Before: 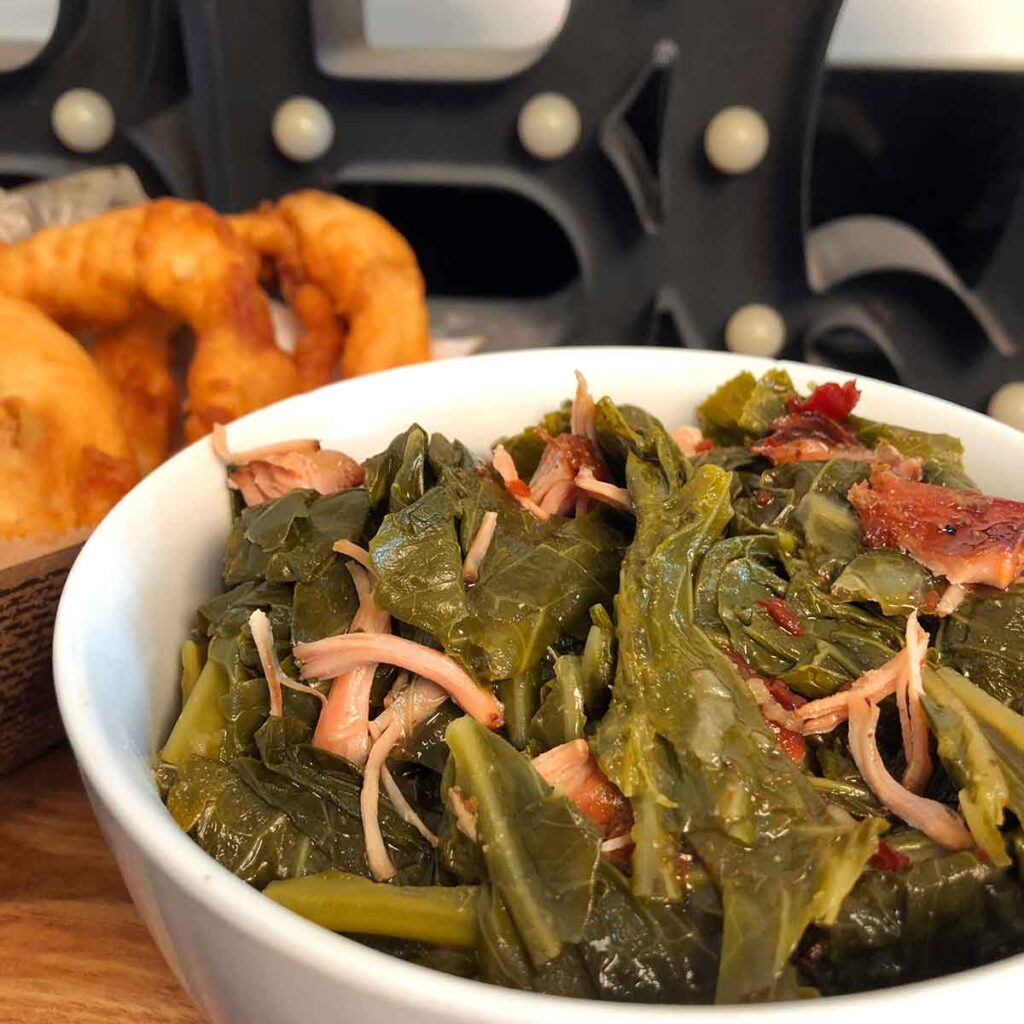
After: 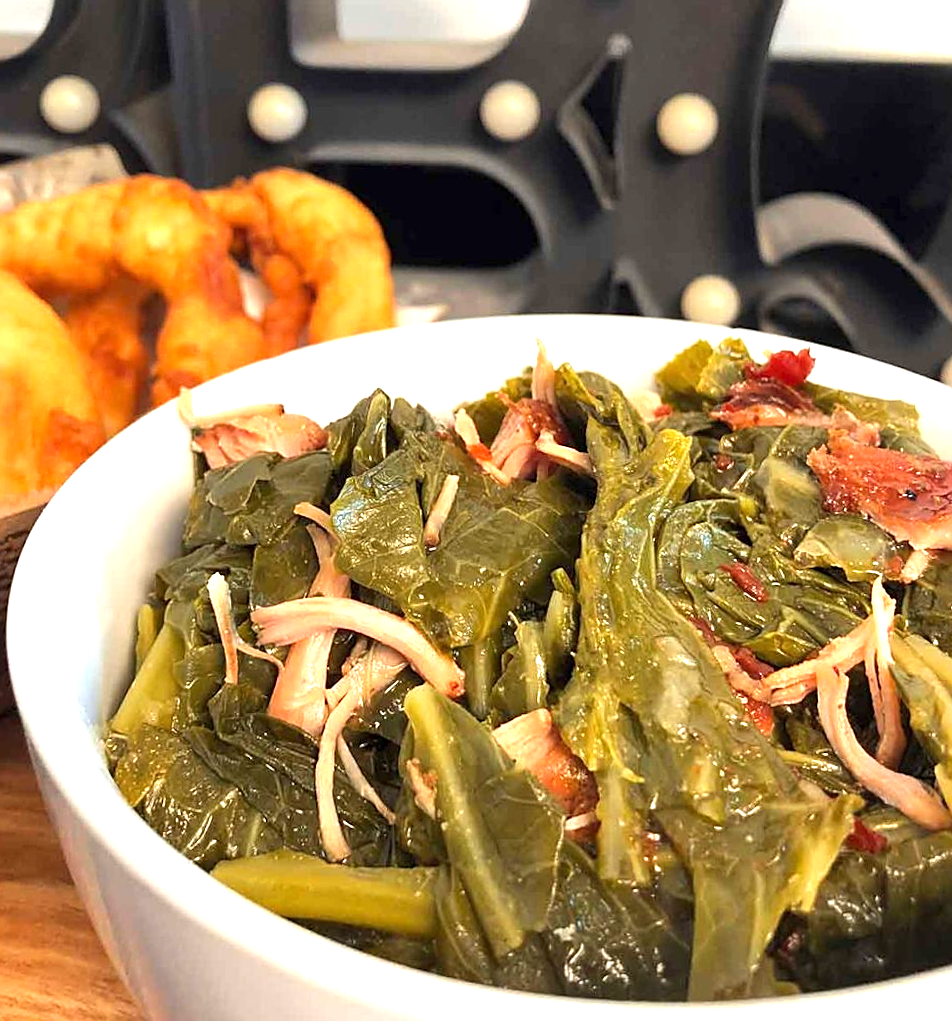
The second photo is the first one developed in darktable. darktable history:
exposure: exposure 1 EV, compensate highlight preservation false
sharpen: on, module defaults
rotate and perspective: rotation 0.215°, lens shift (vertical) -0.139, crop left 0.069, crop right 0.939, crop top 0.002, crop bottom 0.996
